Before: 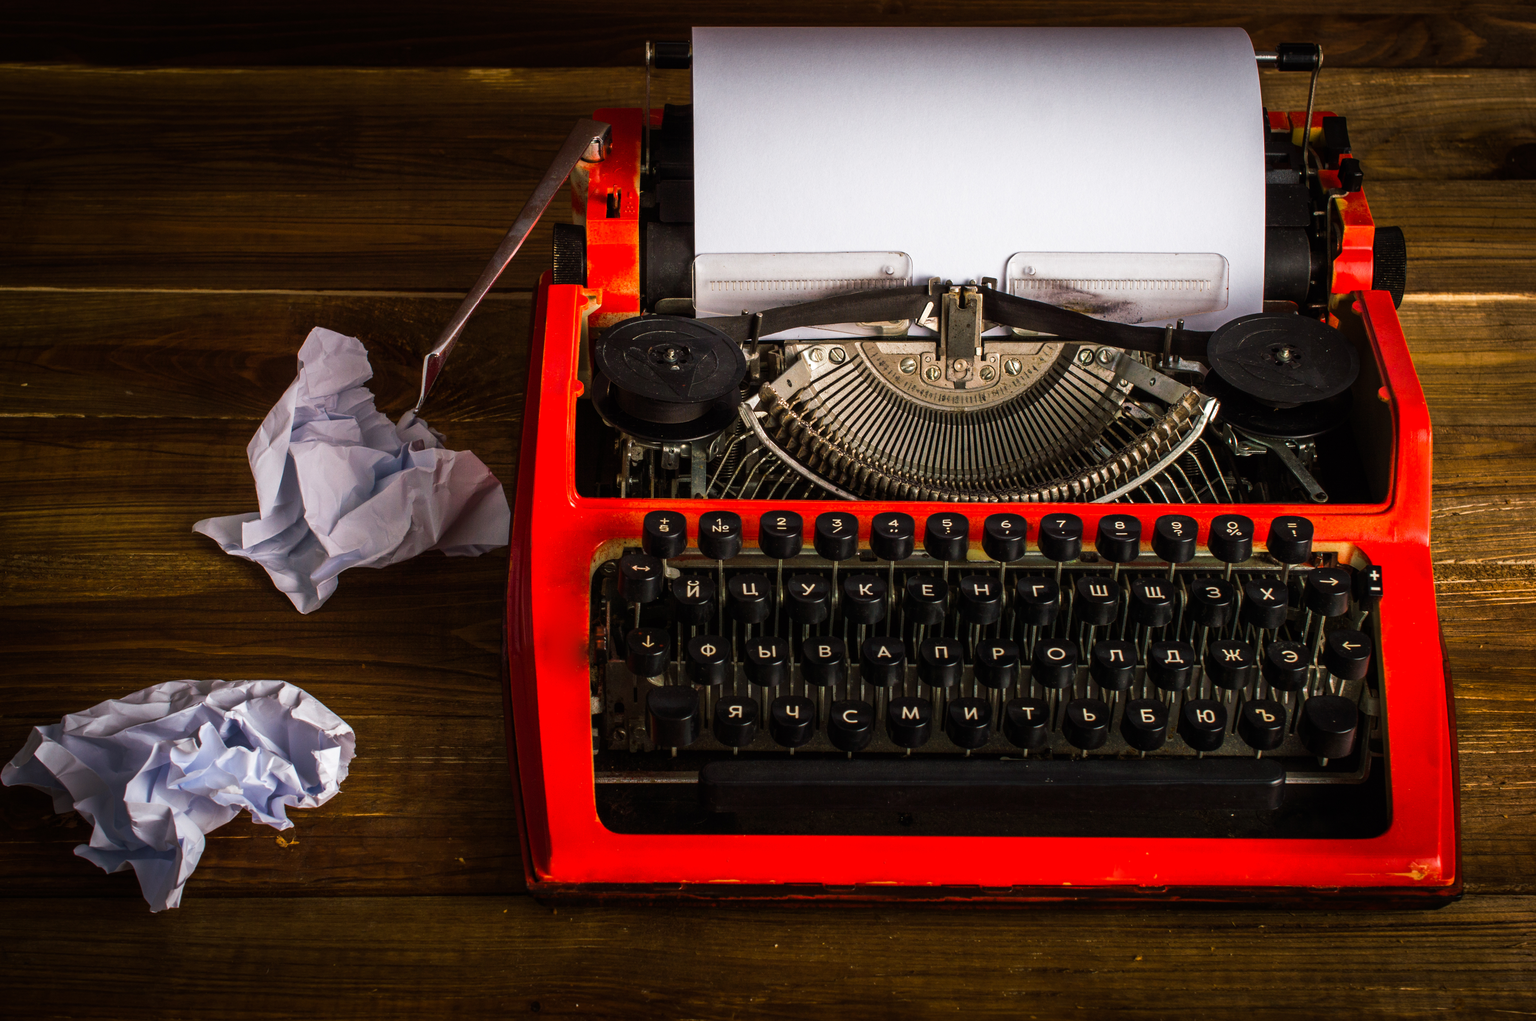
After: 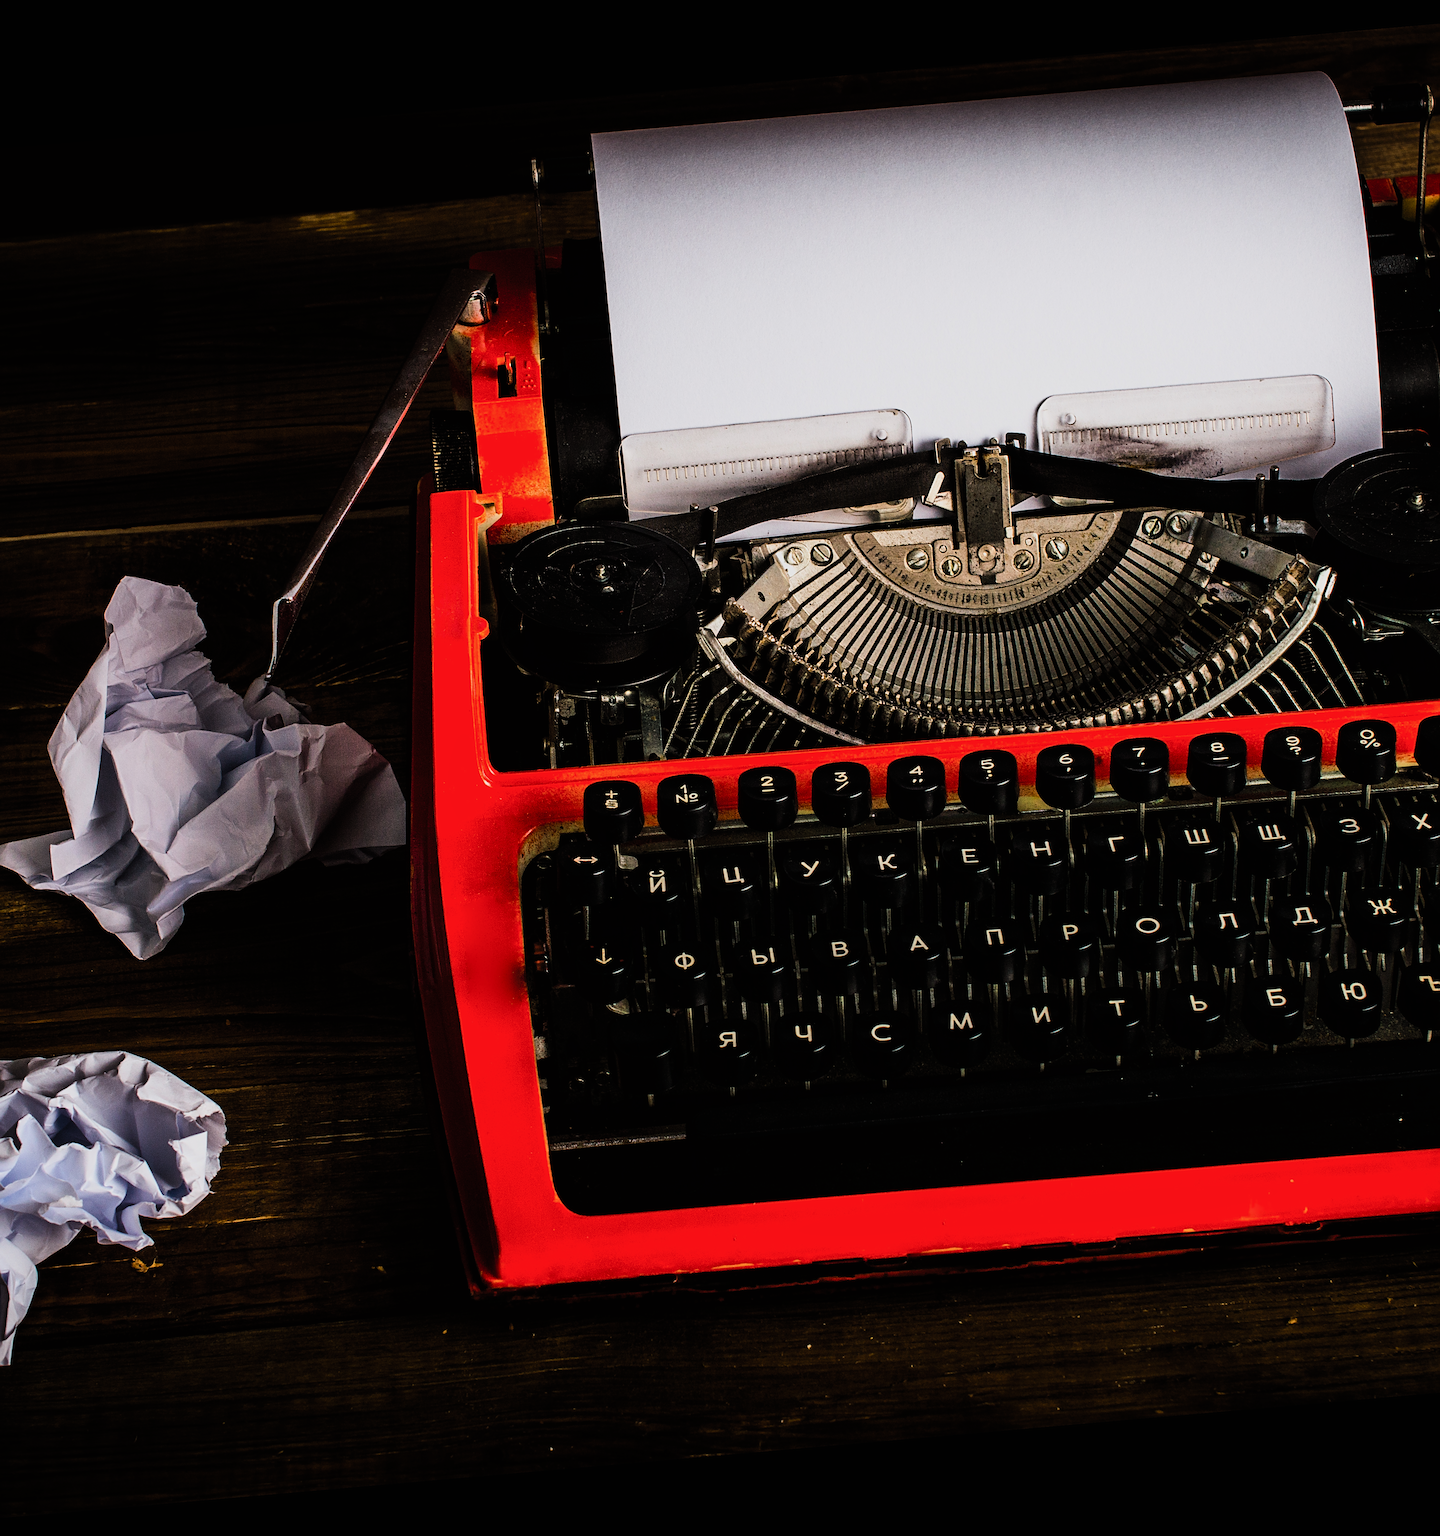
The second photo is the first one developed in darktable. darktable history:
rotate and perspective: rotation -4.98°, automatic cropping off
exposure: black level correction 0, exposure -0.721 EV, compensate highlight preservation false
crop: left 15.419%, right 17.914%
filmic rgb: hardness 4.17, contrast 1.364, color science v6 (2022)
sharpen: radius 2.676, amount 0.669
contrast brightness saturation: contrast 0.2, brightness 0.15, saturation 0.14
tone equalizer: on, module defaults
